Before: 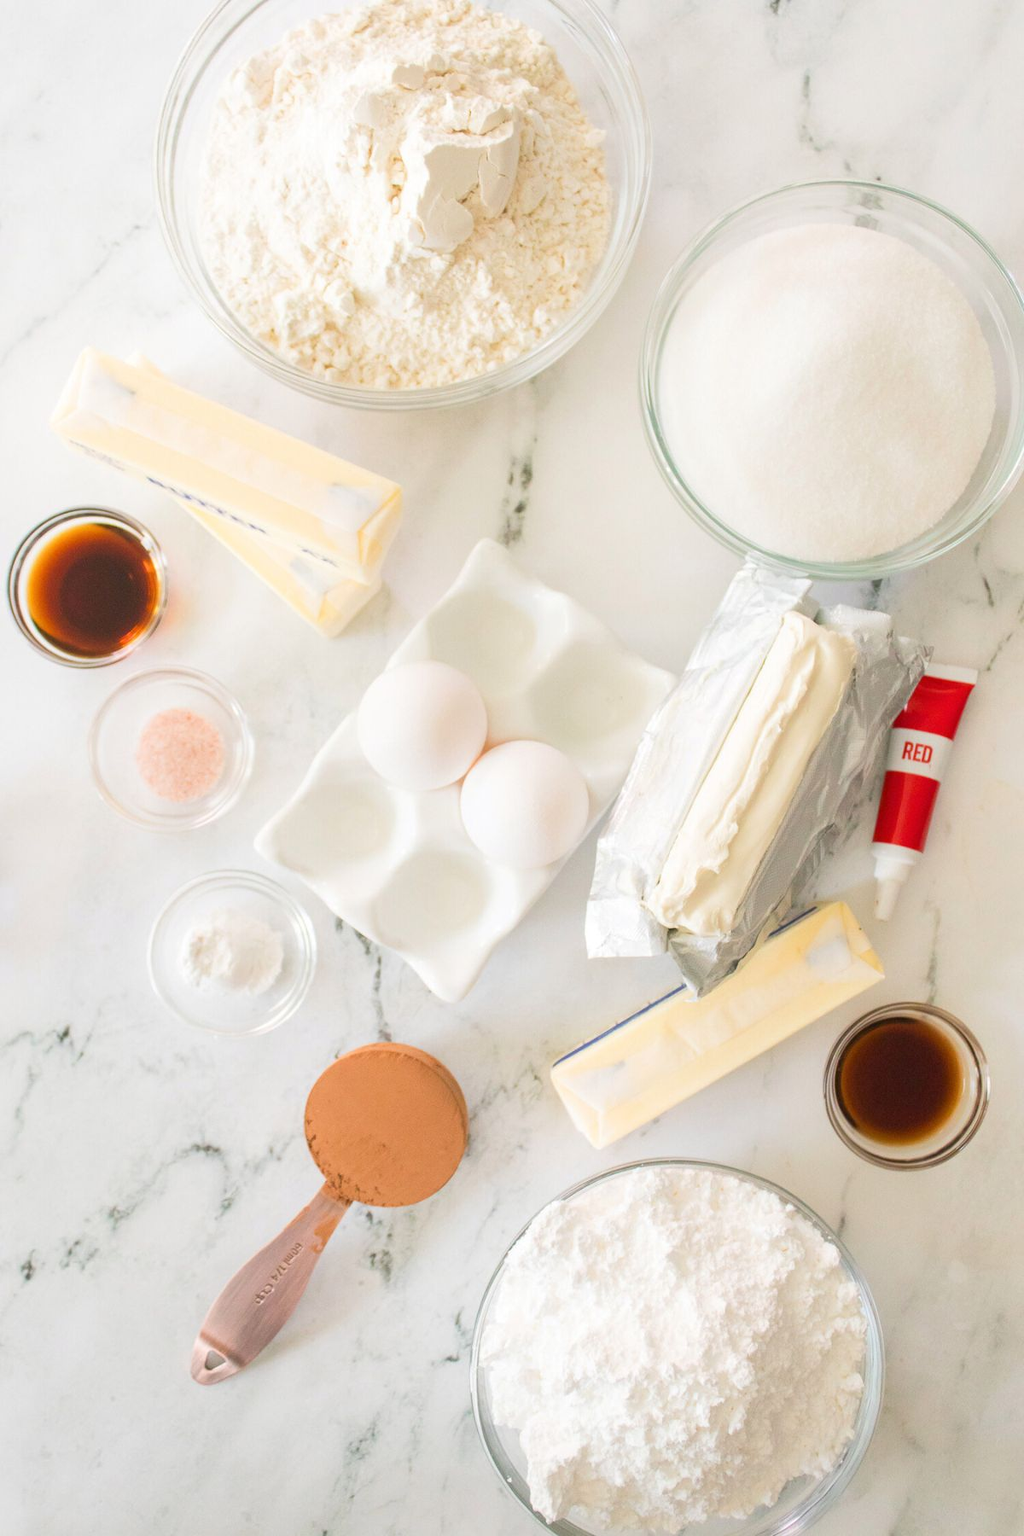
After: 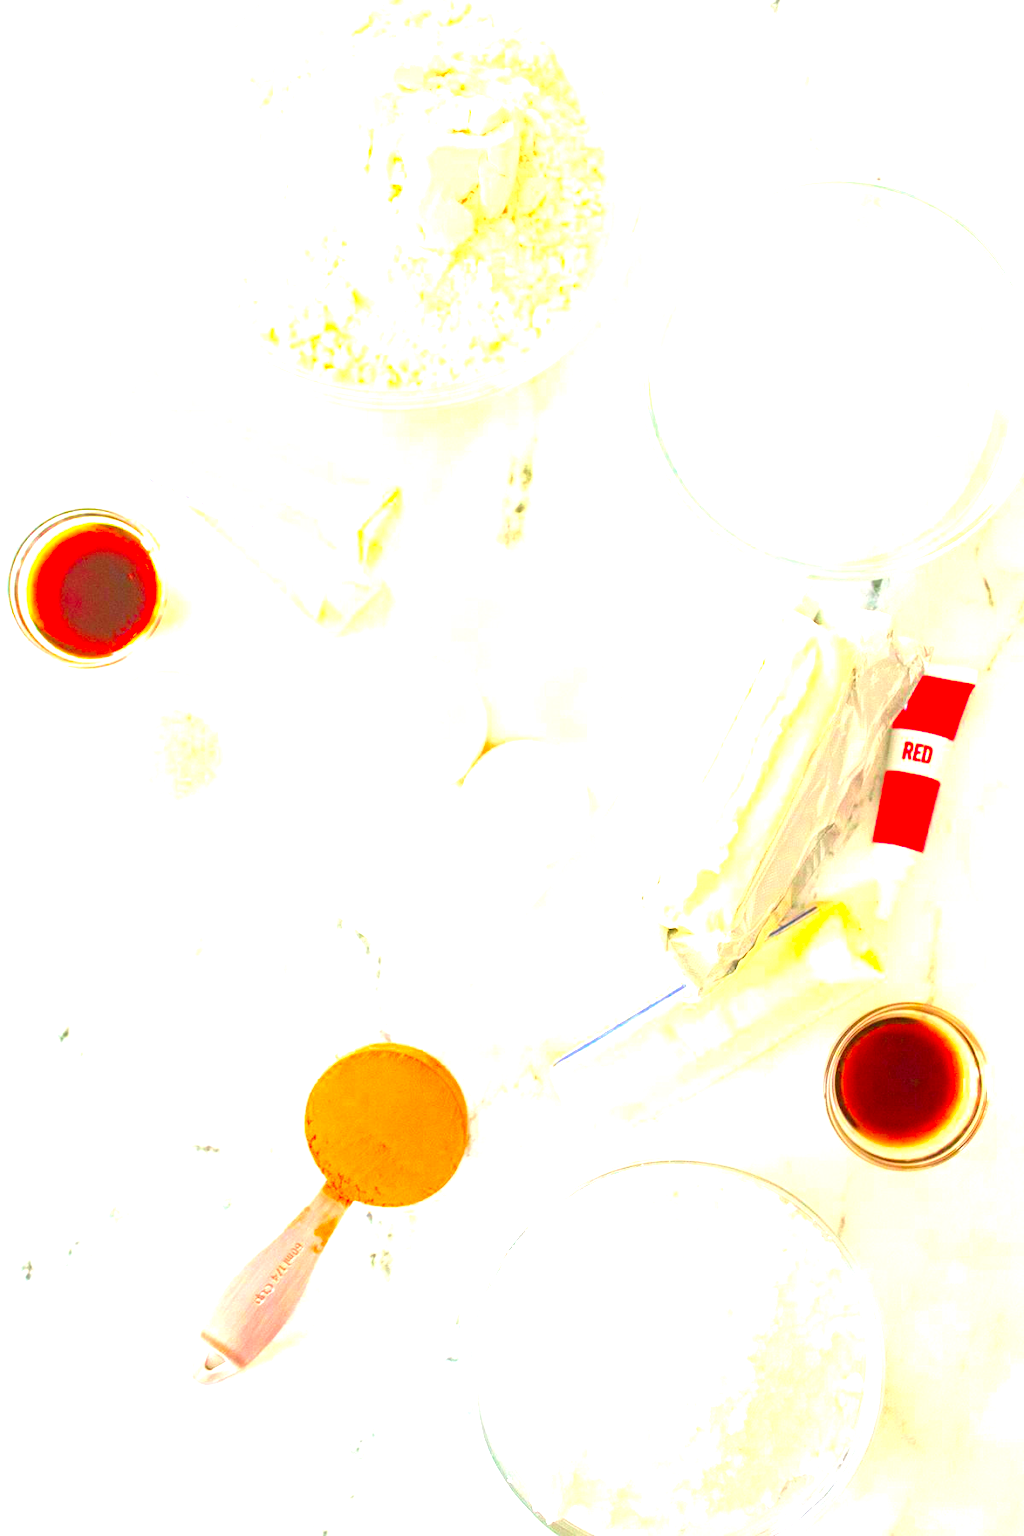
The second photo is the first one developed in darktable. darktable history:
color correction: saturation 2.15
exposure: black level correction 0, exposure 1.45 EV, compensate exposure bias true, compensate highlight preservation false
tone equalizer: on, module defaults
